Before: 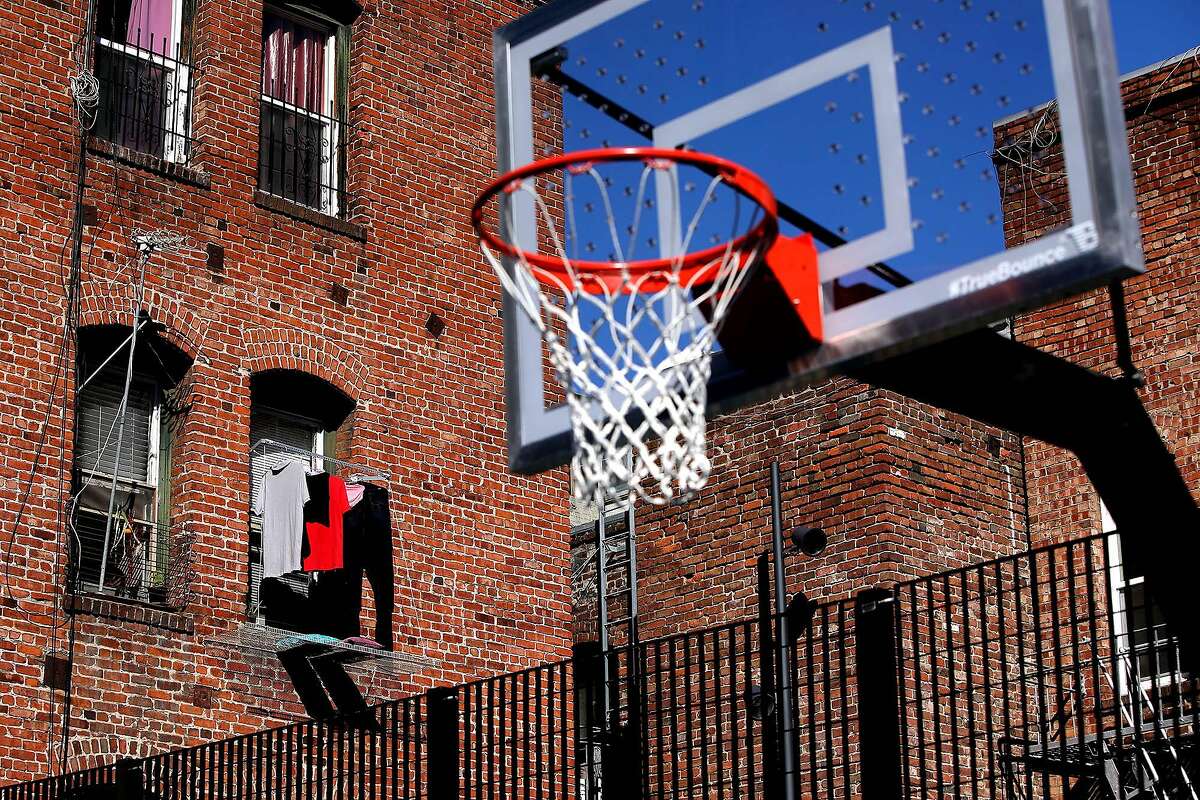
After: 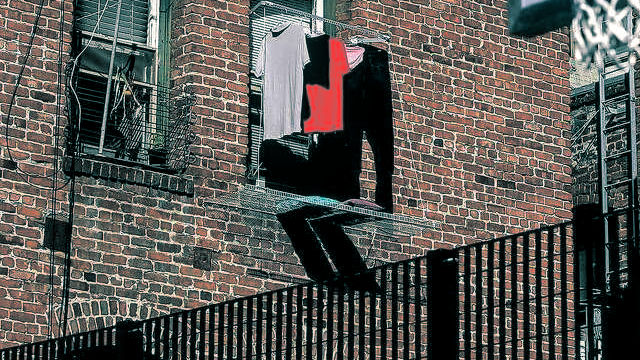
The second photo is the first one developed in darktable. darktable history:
crop and rotate: top 54.778%, right 46.61%, bottom 0.159%
split-toning: shadows › hue 186.43°, highlights › hue 49.29°, compress 30.29%
local contrast: on, module defaults
